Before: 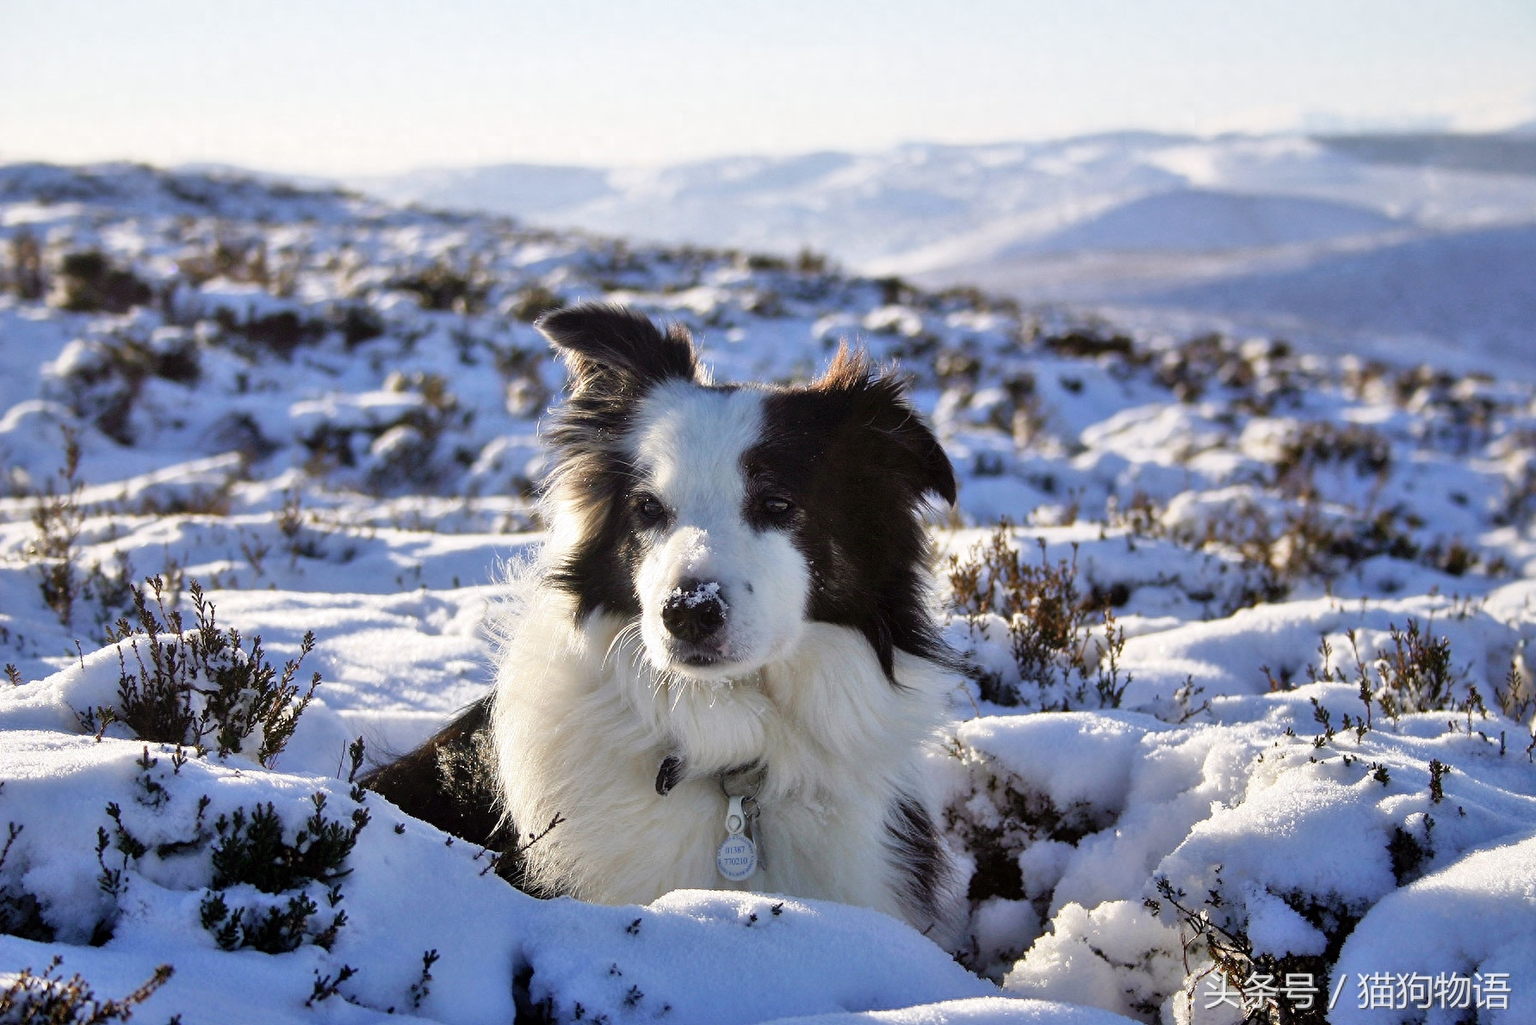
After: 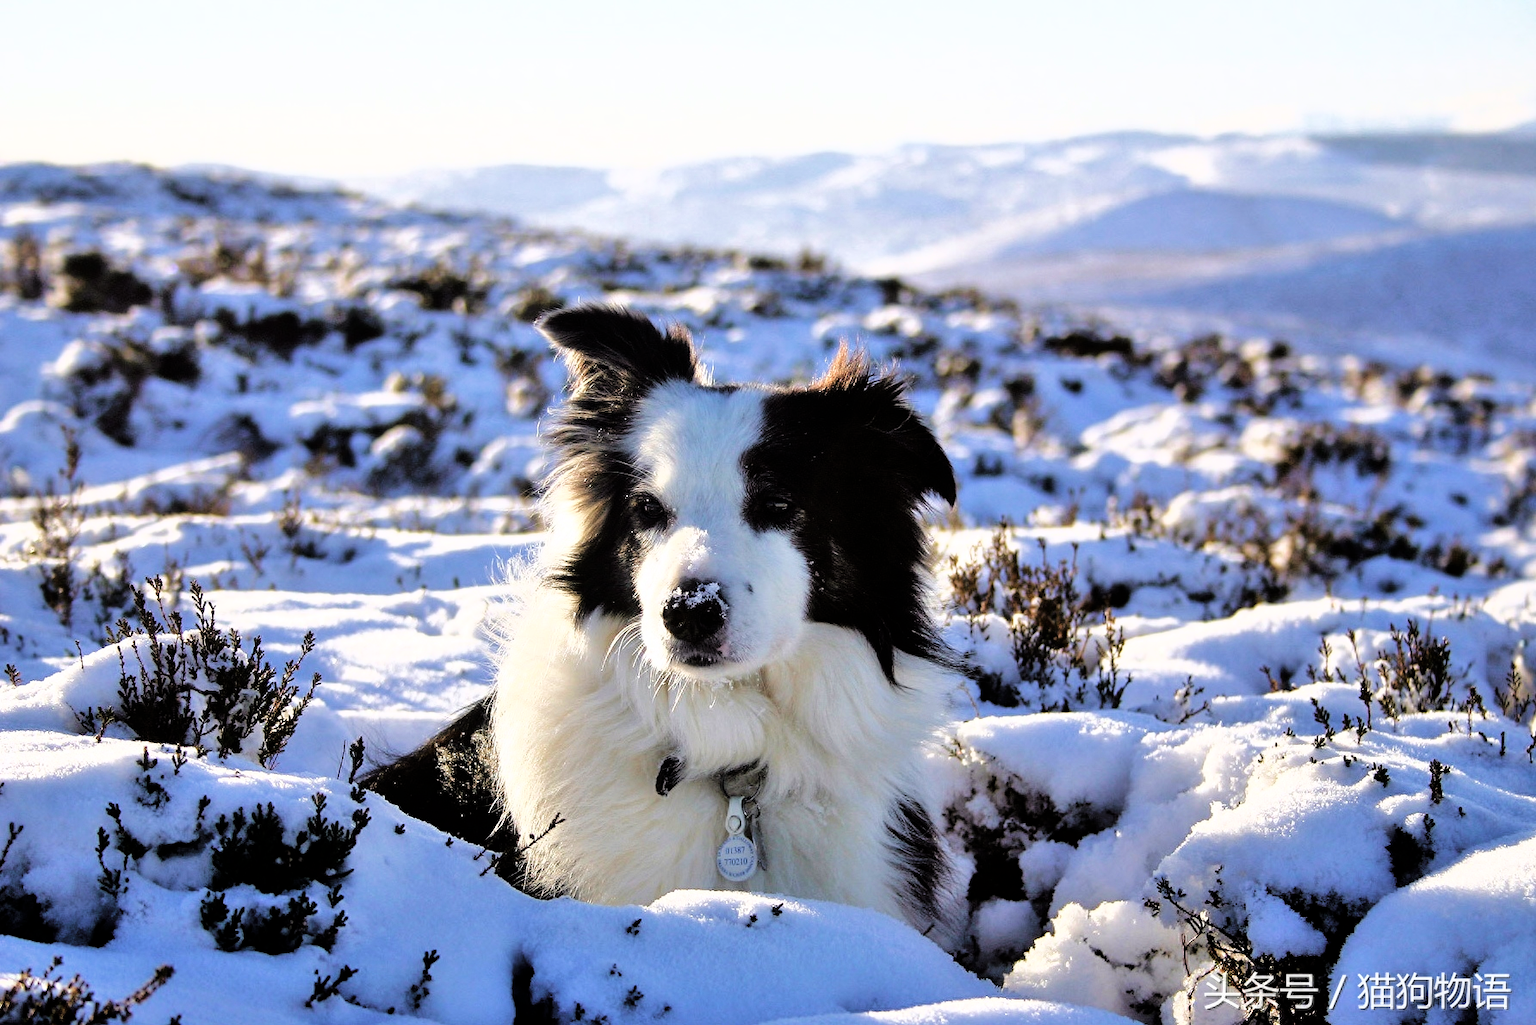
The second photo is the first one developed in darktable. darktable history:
velvia: on, module defaults
tone curve: curves: ch0 [(0, 0) (0.003, 0) (0.011, 0.001) (0.025, 0.001) (0.044, 0.002) (0.069, 0.007) (0.1, 0.015) (0.136, 0.027) (0.177, 0.066) (0.224, 0.122) (0.277, 0.219) (0.335, 0.327) (0.399, 0.432) (0.468, 0.527) (0.543, 0.615) (0.623, 0.695) (0.709, 0.777) (0.801, 0.874) (0.898, 0.973) (1, 1)], color space Lab, linked channels, preserve colors none
